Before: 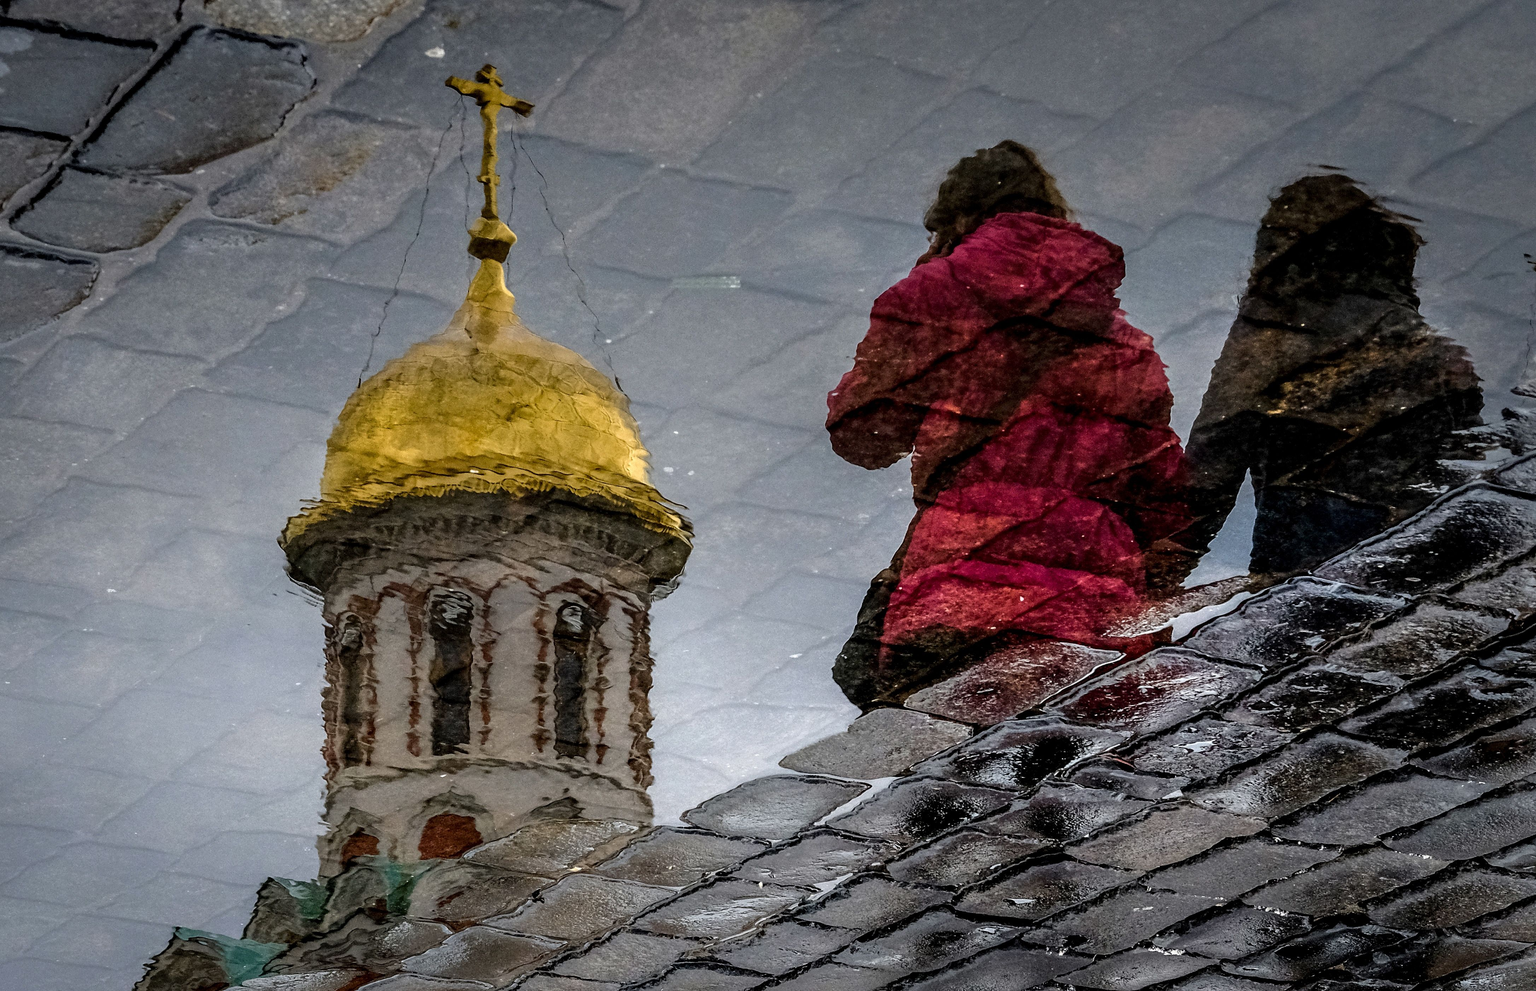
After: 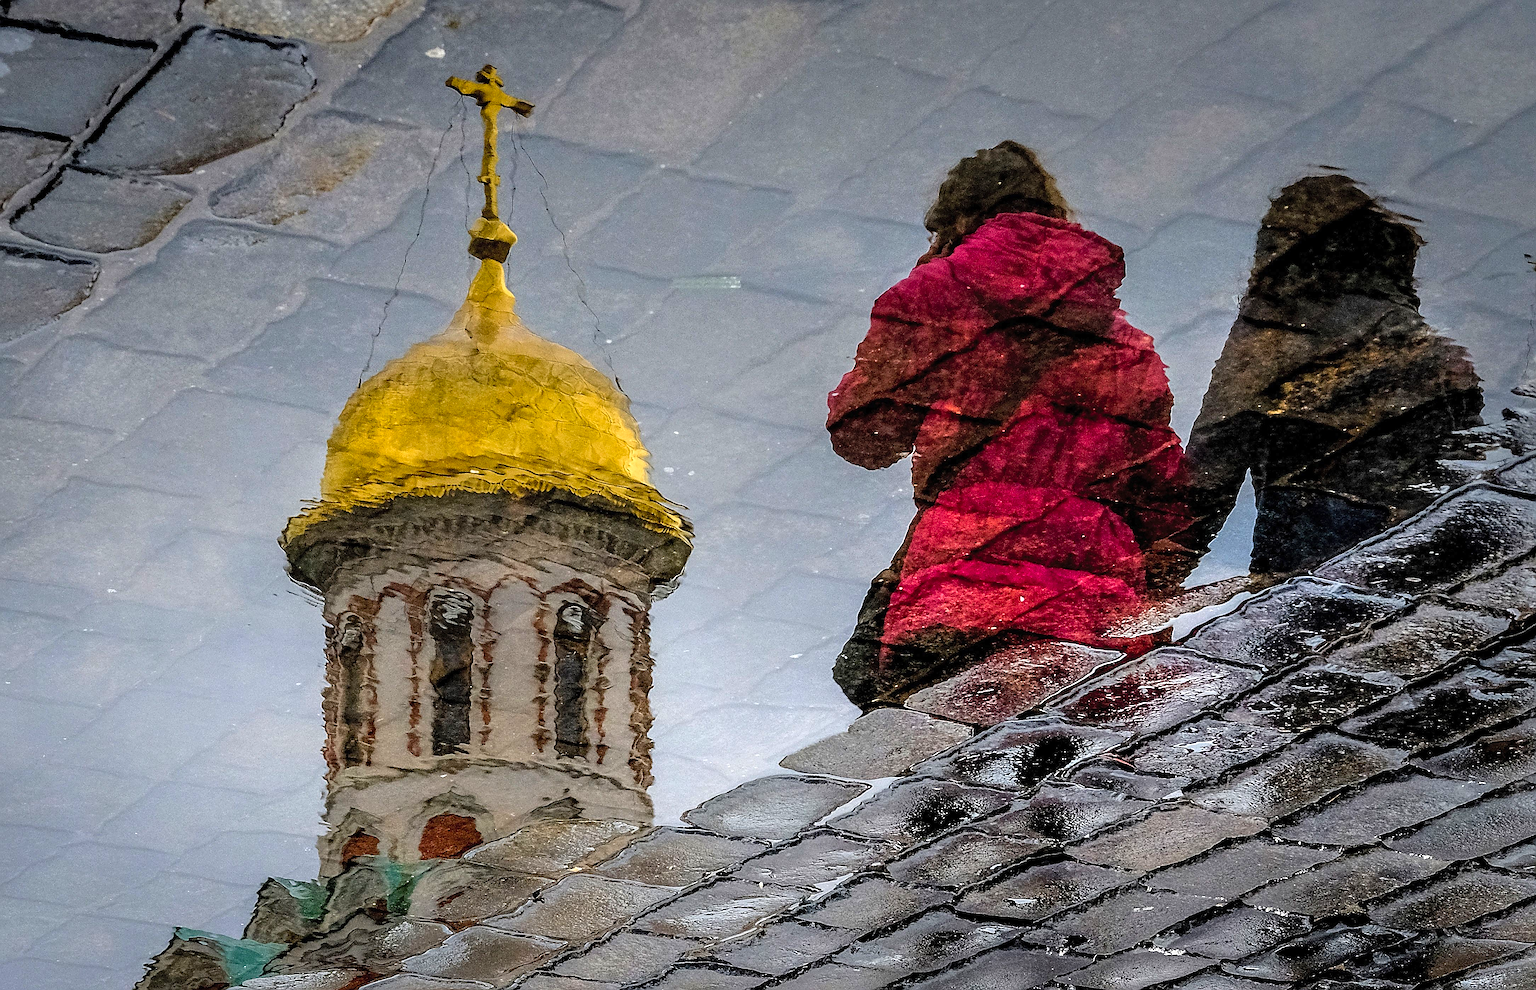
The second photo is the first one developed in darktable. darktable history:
sharpen: radius 1.725, amount 1.288
contrast brightness saturation: contrast 0.067, brightness 0.172, saturation 0.399
